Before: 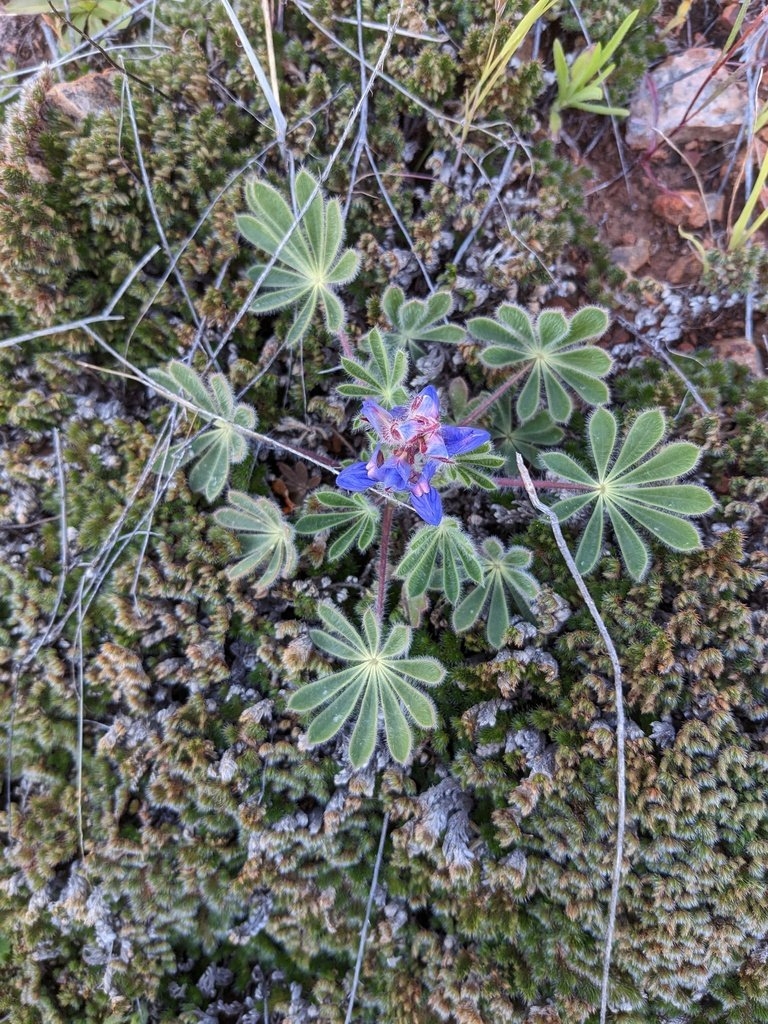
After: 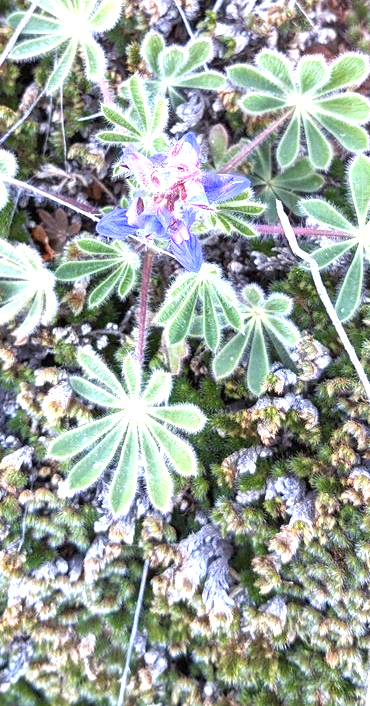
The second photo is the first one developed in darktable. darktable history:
crop: left 31.374%, top 24.726%, right 20.395%, bottom 6.266%
exposure: black level correction 0, exposure 1.47 EV, compensate highlight preservation false
